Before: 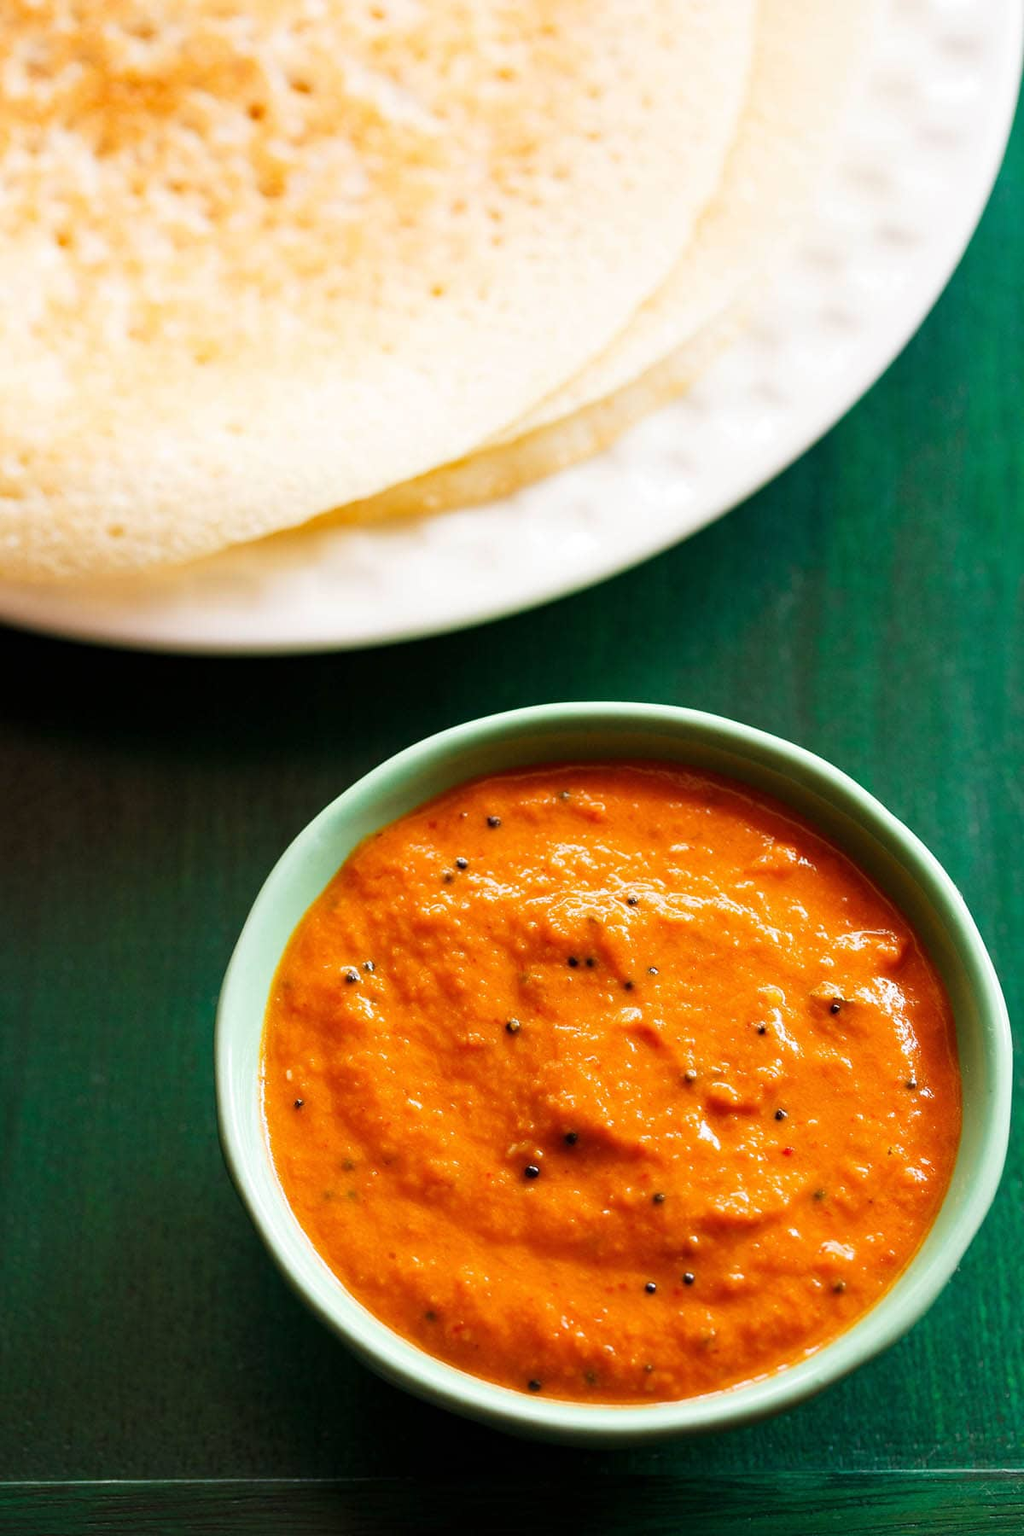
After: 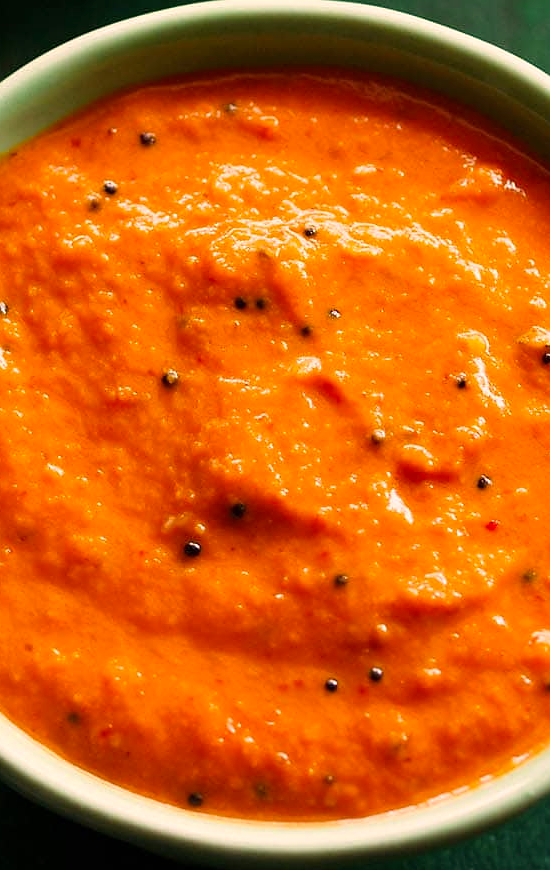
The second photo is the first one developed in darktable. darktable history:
sharpen: radius 1
crop: left 35.976%, top 45.819%, right 18.162%, bottom 5.807%
color correction: highlights a* 11.96, highlights b* 11.58
